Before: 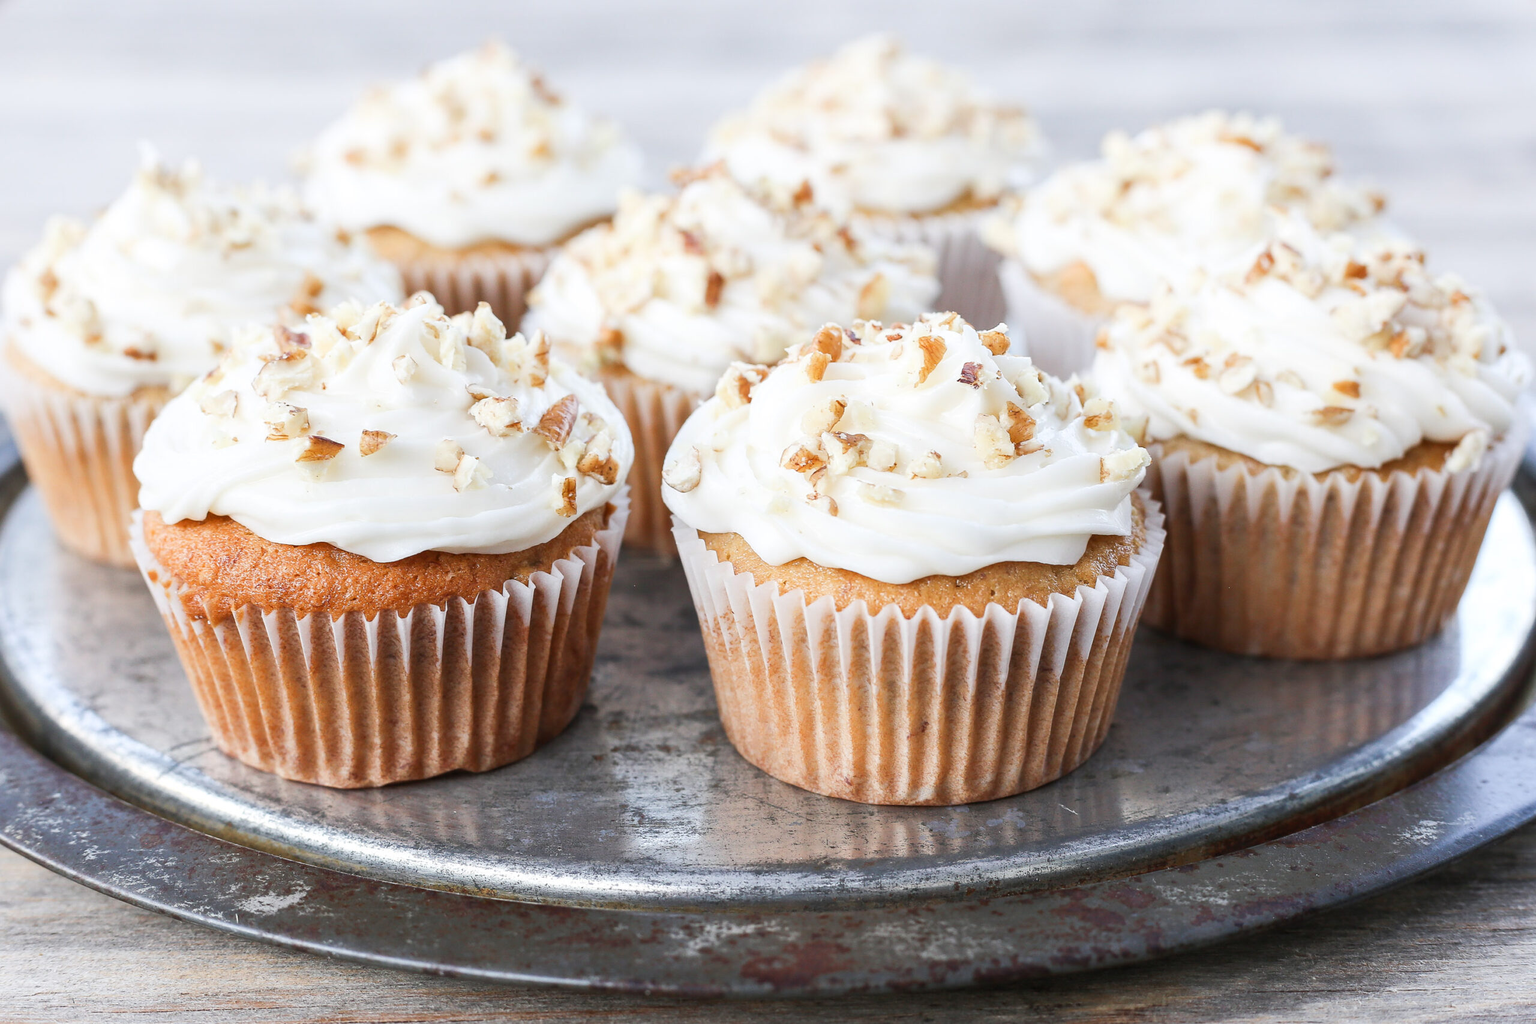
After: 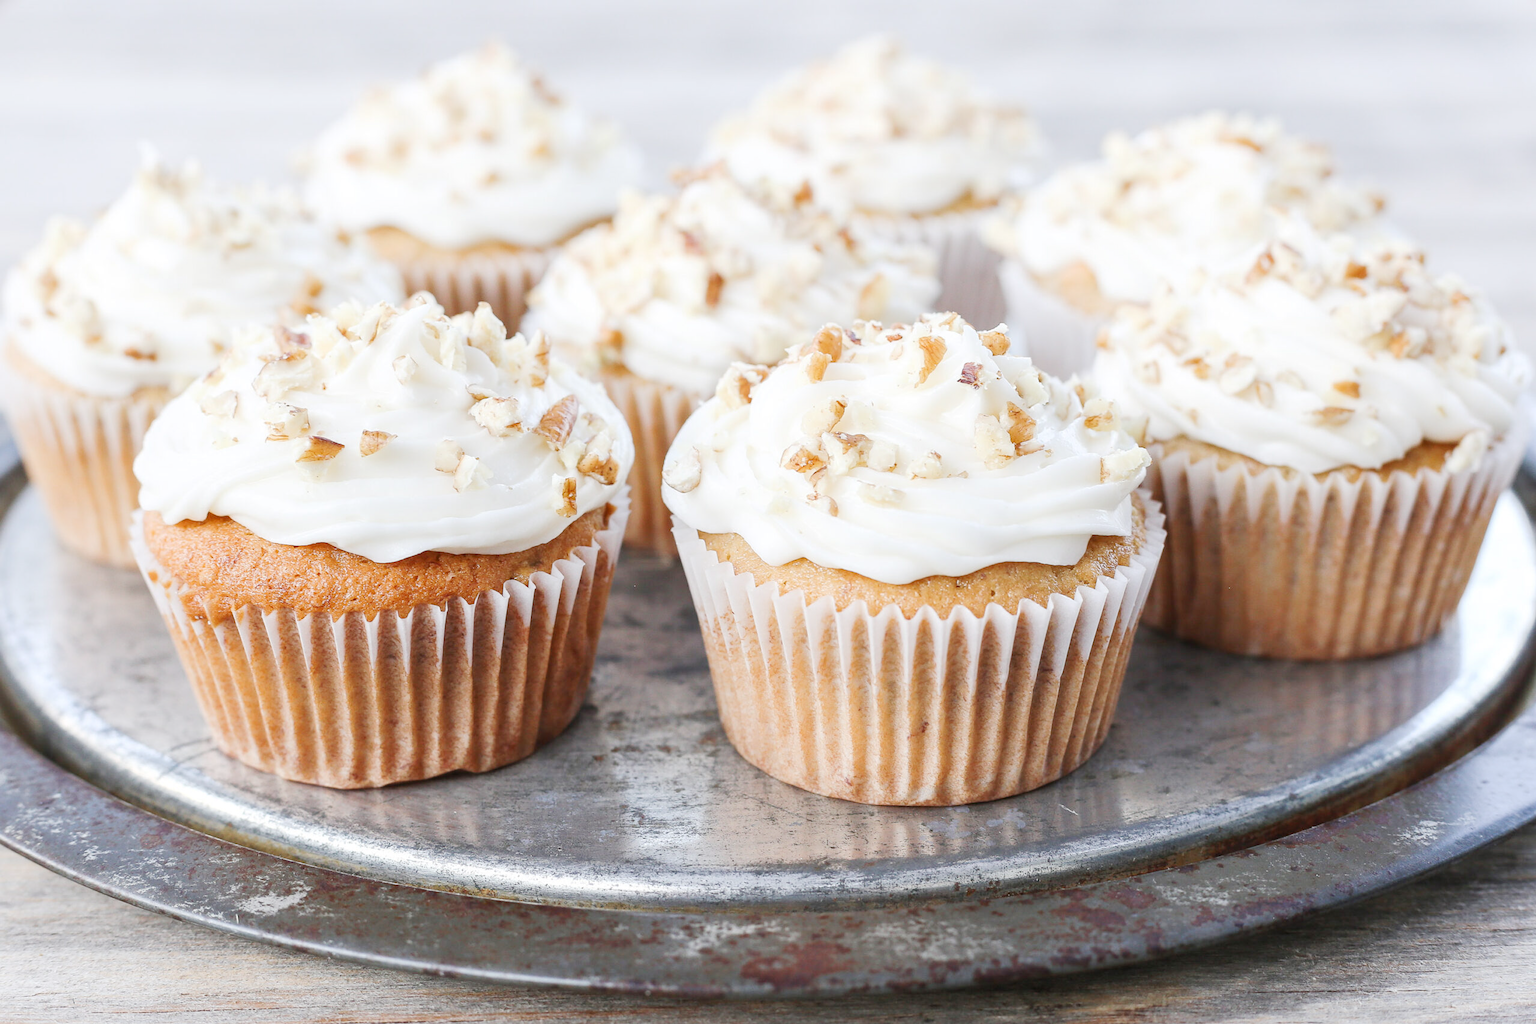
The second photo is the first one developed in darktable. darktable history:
base curve: curves: ch0 [(0, 0) (0.158, 0.273) (0.879, 0.895) (1, 1)], preserve colors none
